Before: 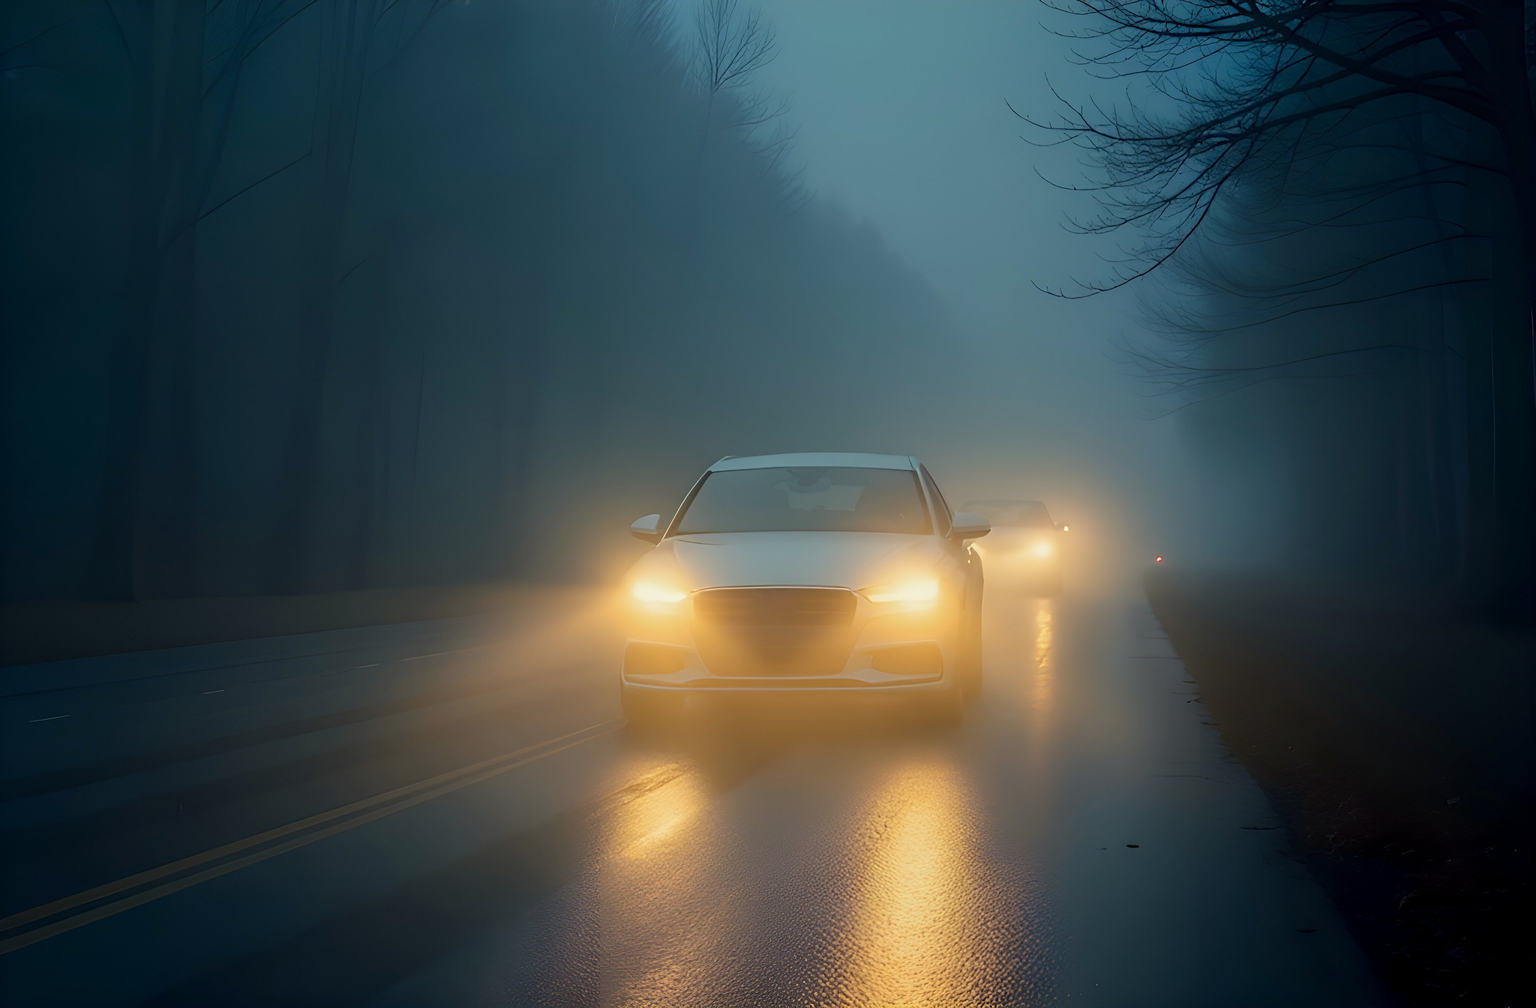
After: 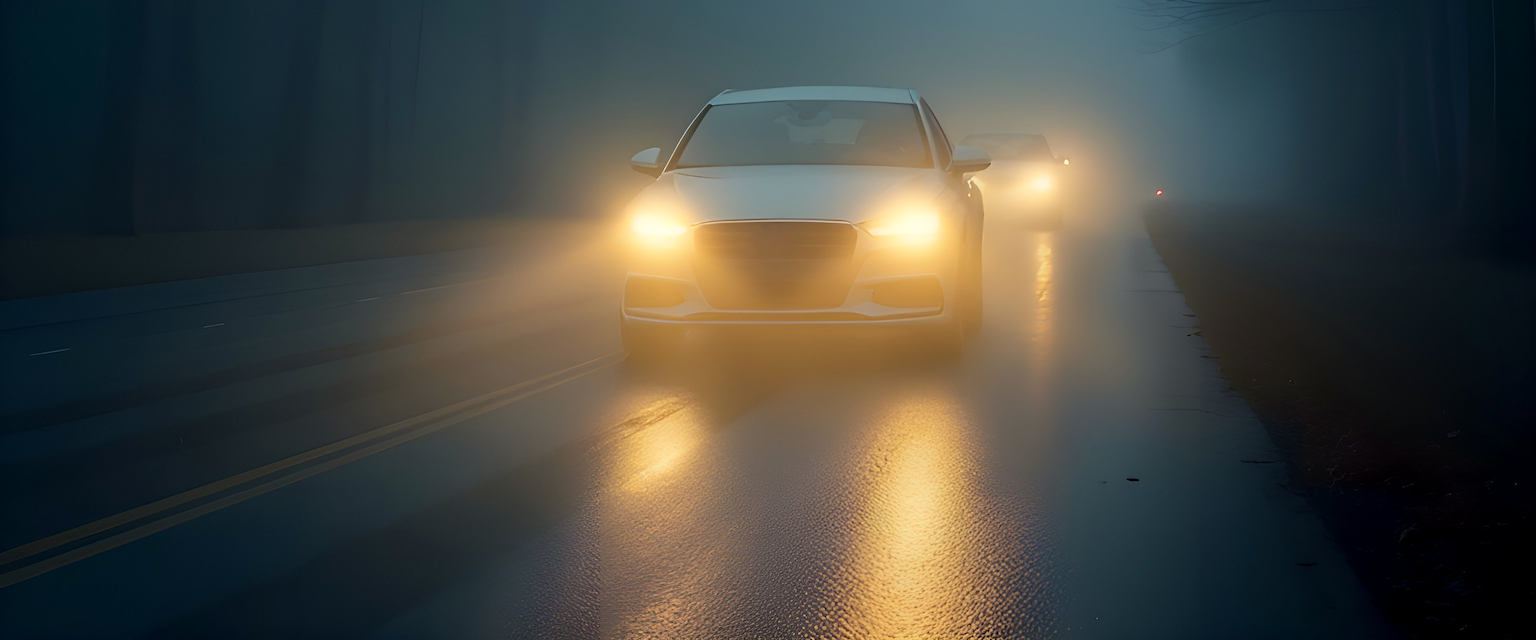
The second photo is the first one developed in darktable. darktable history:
bloom: size 5%, threshold 95%, strength 15%
crop and rotate: top 36.435%
